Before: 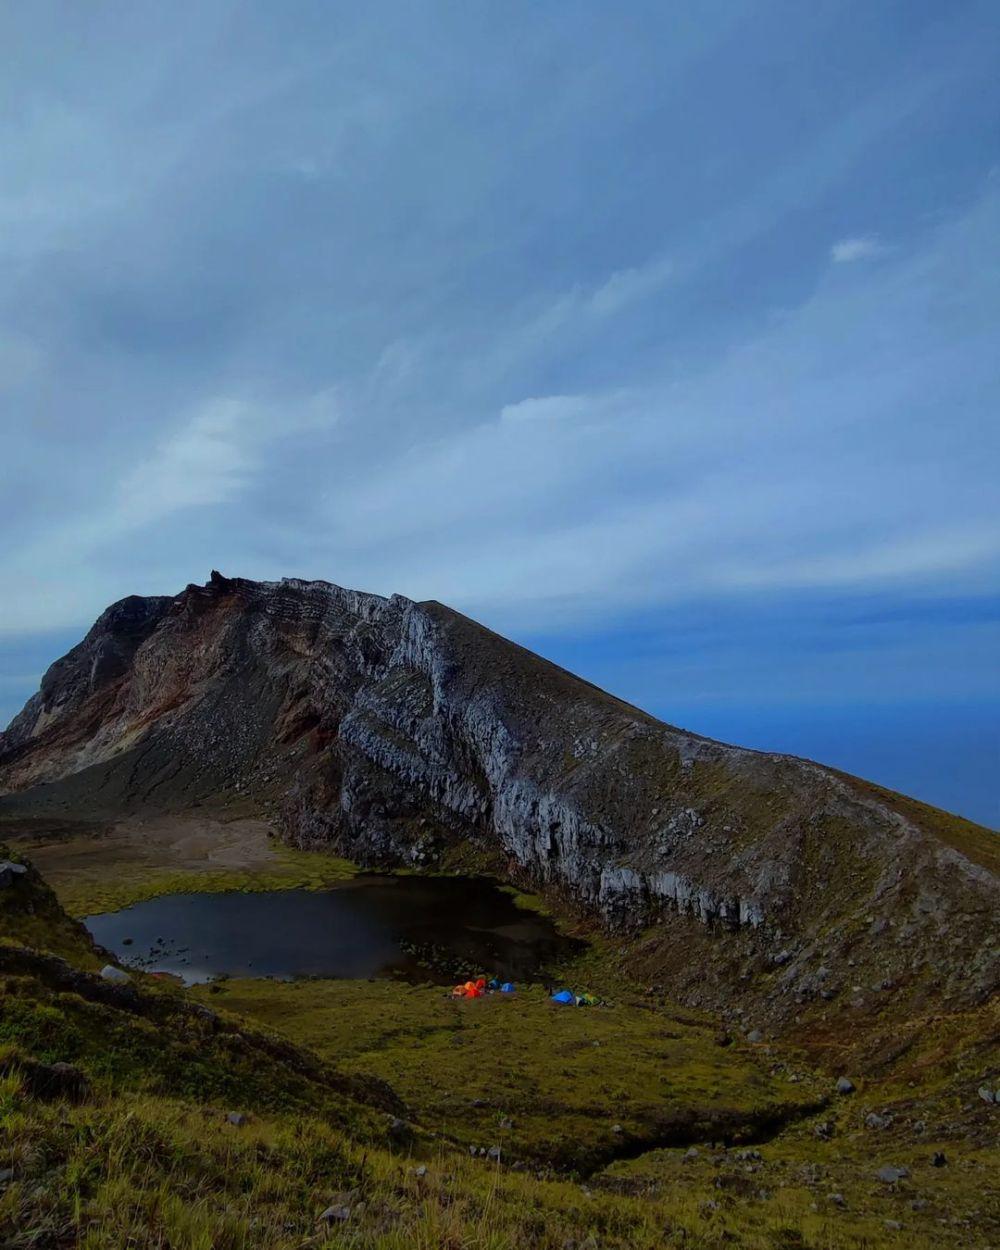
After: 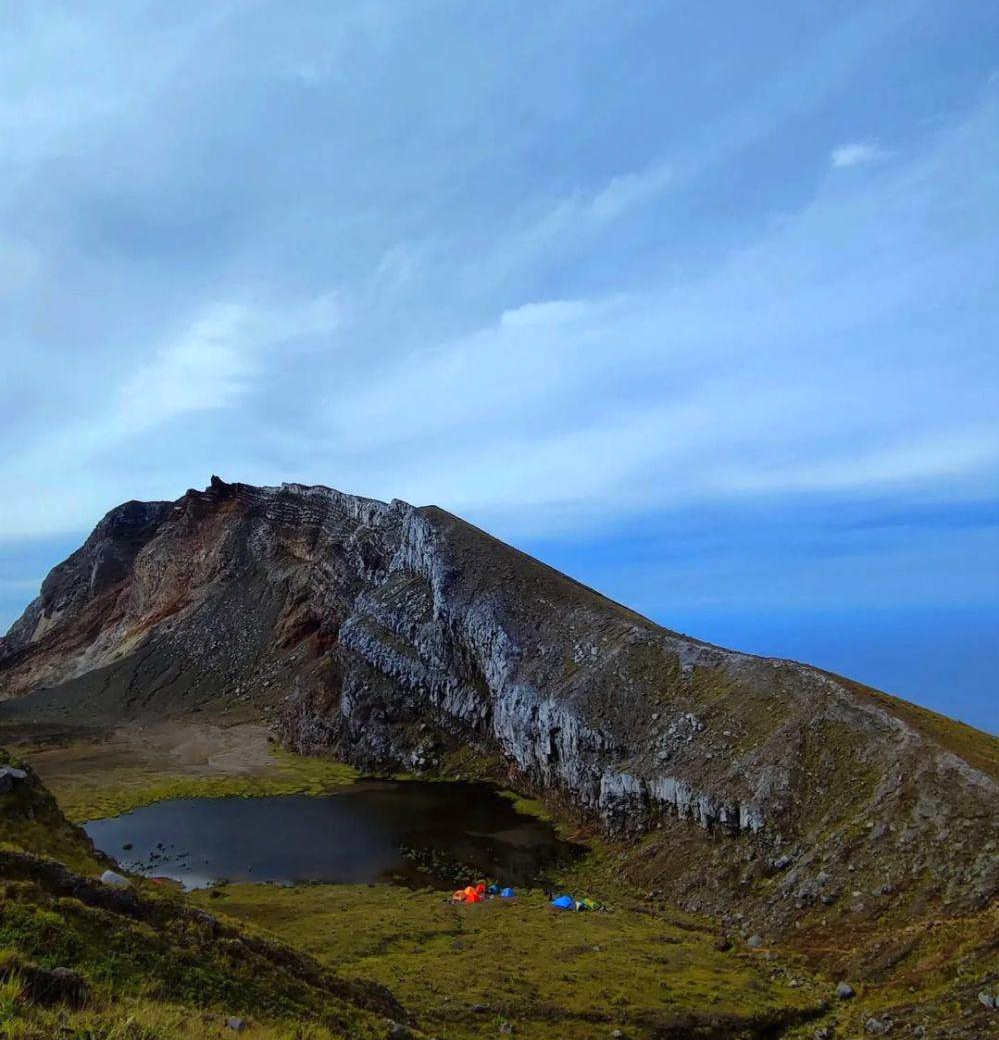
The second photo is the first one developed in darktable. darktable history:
exposure: black level correction 0, exposure 0.7 EV, compensate exposure bias true, compensate highlight preservation false
crop: top 7.625%, bottom 8.027%
